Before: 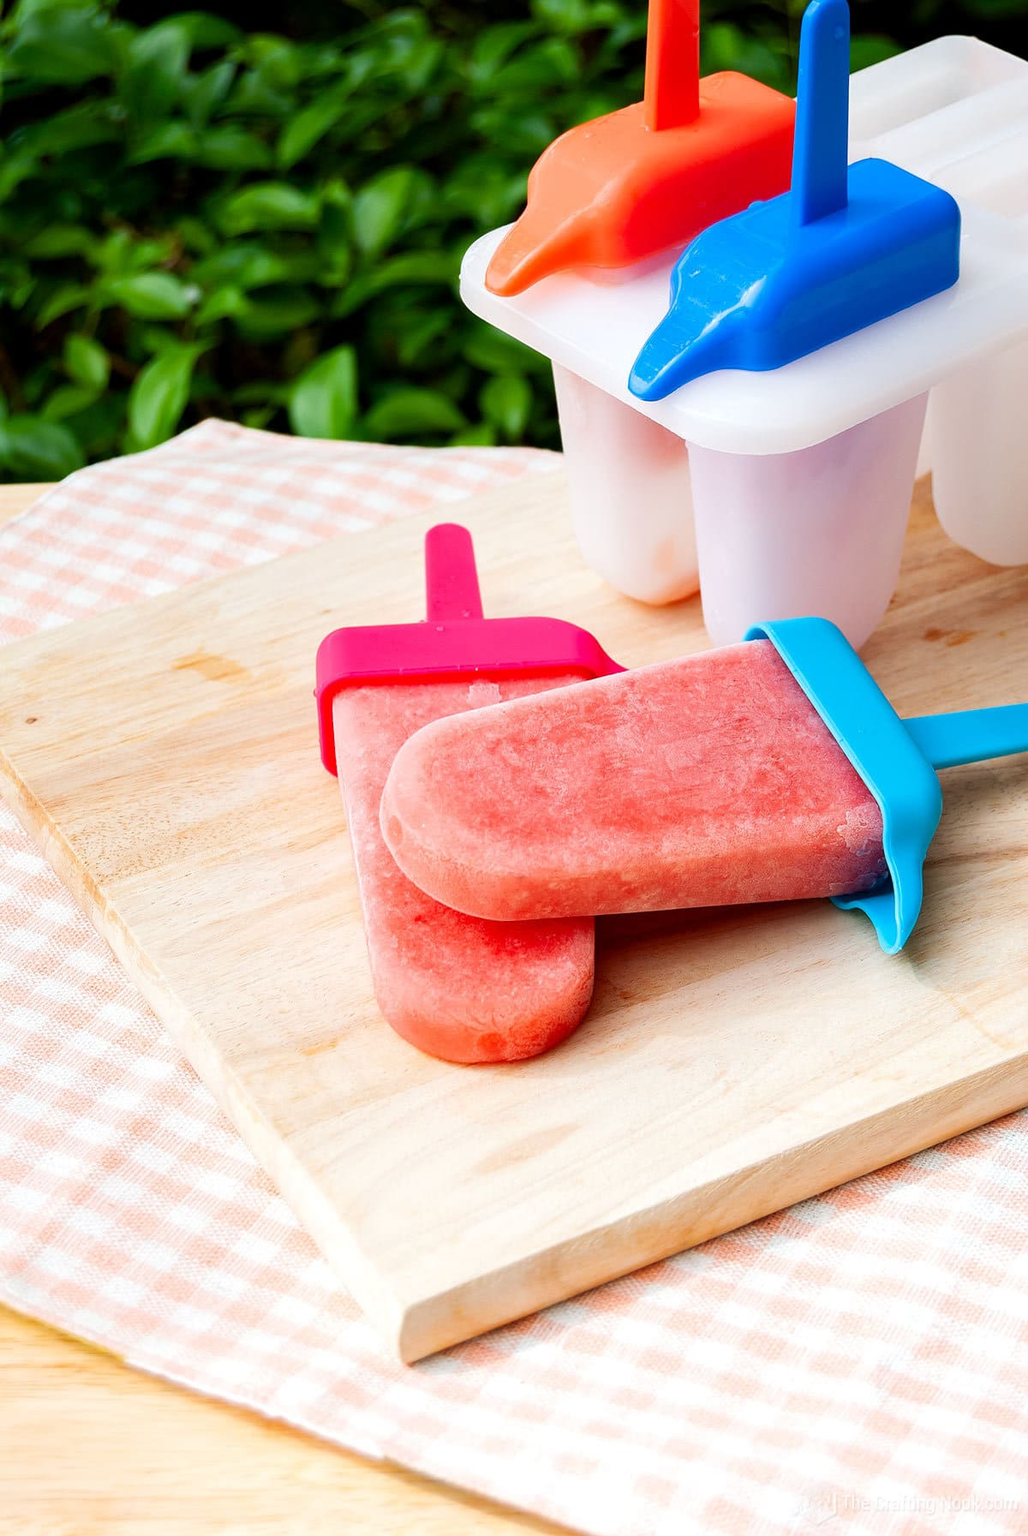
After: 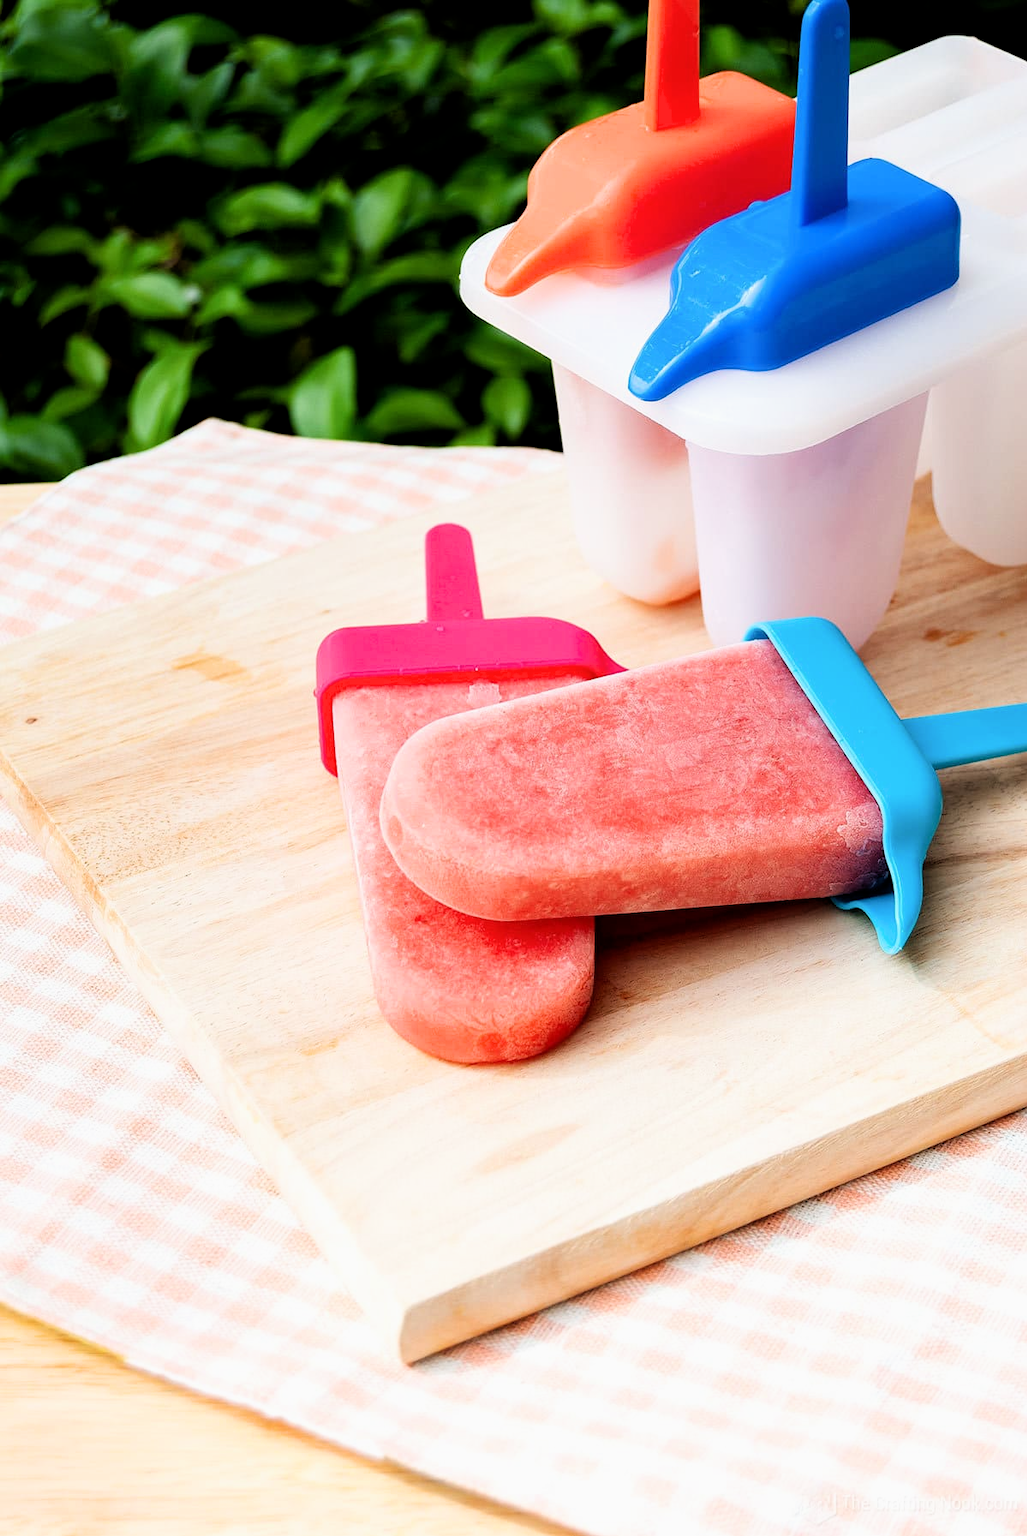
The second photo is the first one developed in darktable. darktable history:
filmic rgb: black relative exposure -6.26 EV, white relative exposure 2.8 EV, threshold 3.04 EV, target black luminance 0%, hardness 4.64, latitude 68.28%, contrast 1.285, shadows ↔ highlights balance -3.19%, enable highlight reconstruction true
